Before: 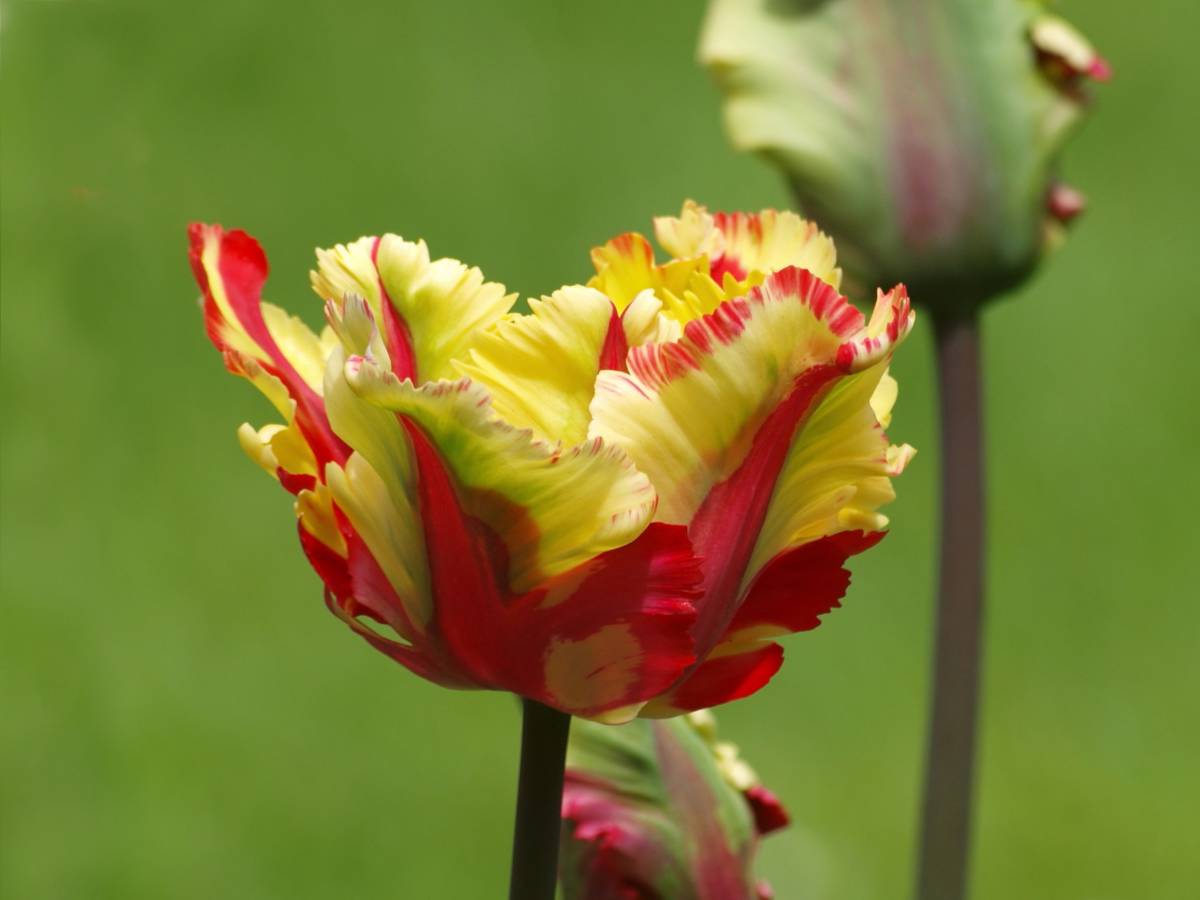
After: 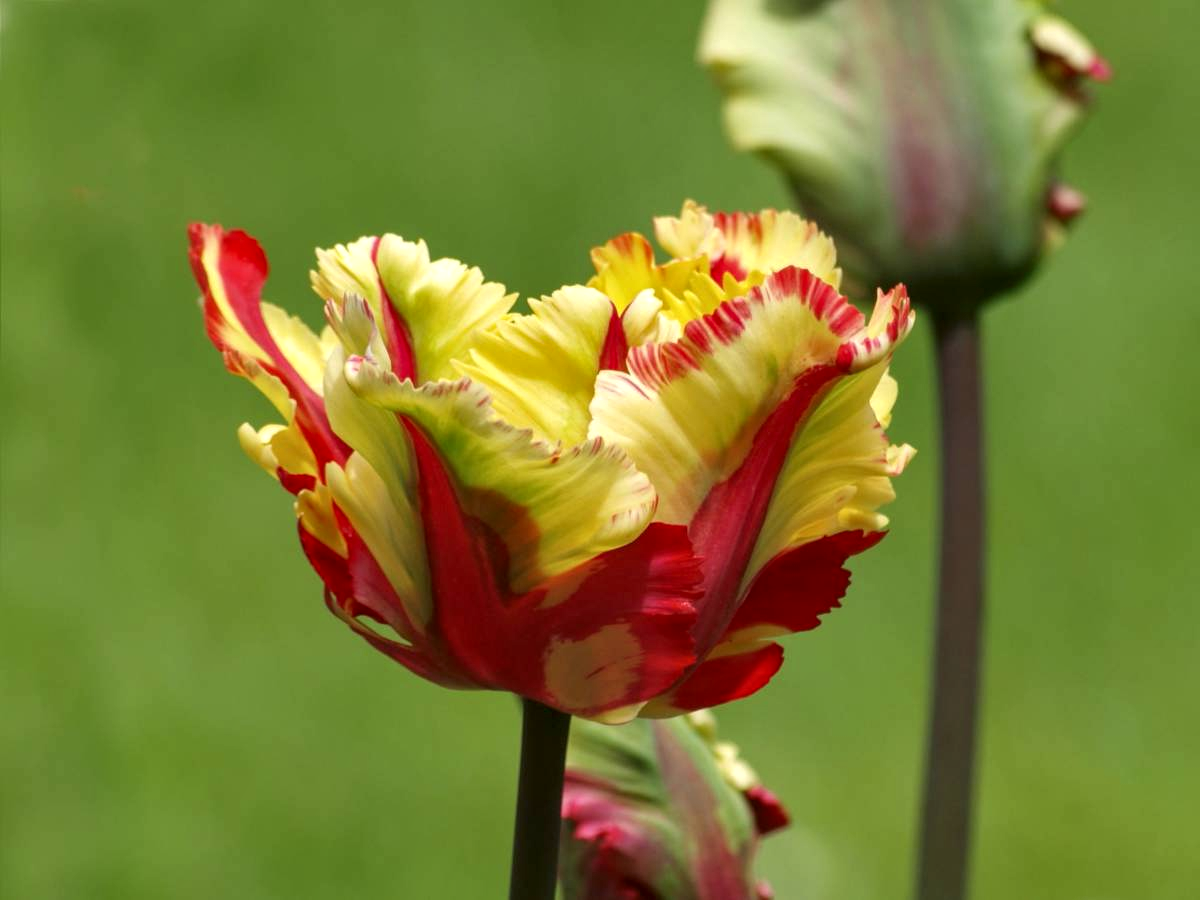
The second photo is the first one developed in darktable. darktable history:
local contrast: detail 130%
shadows and highlights: shadows 52.48, soften with gaussian
